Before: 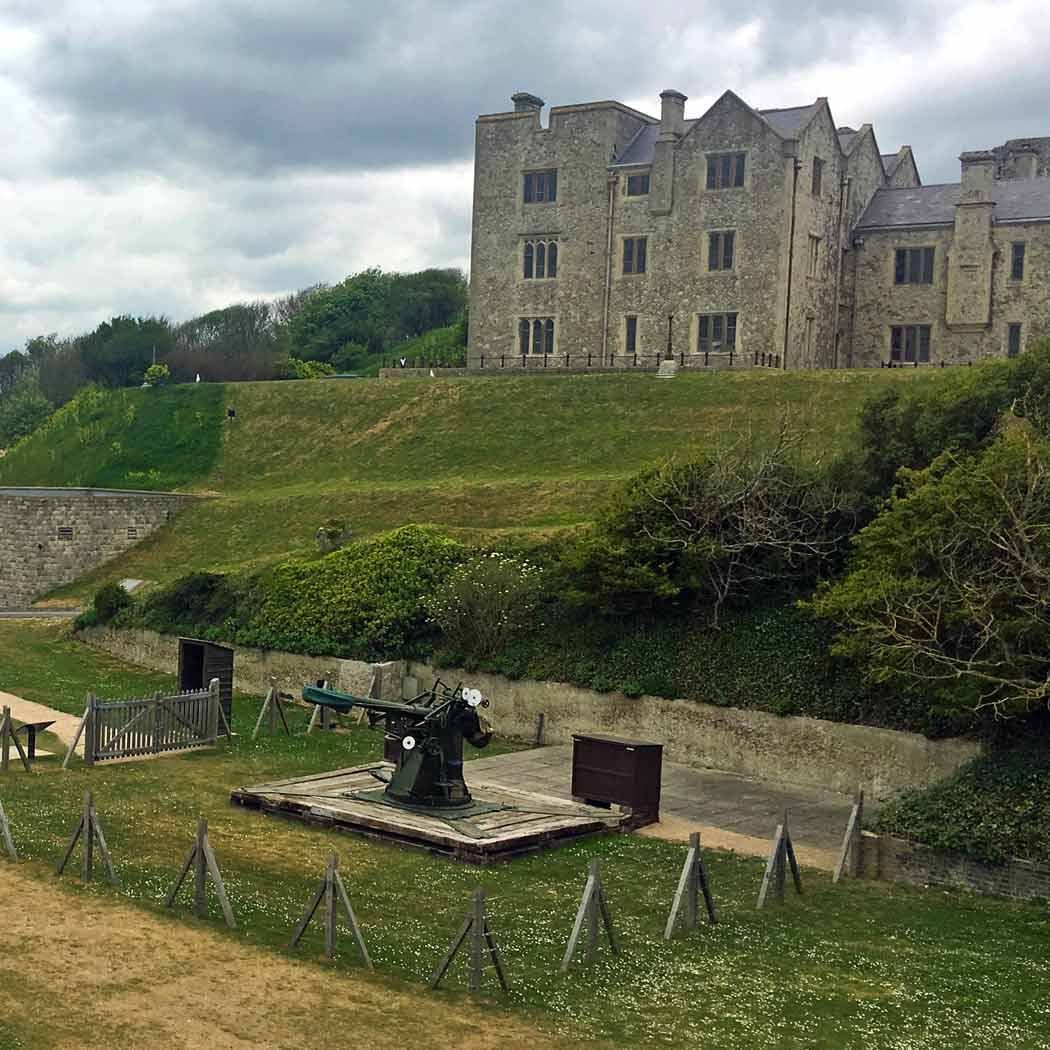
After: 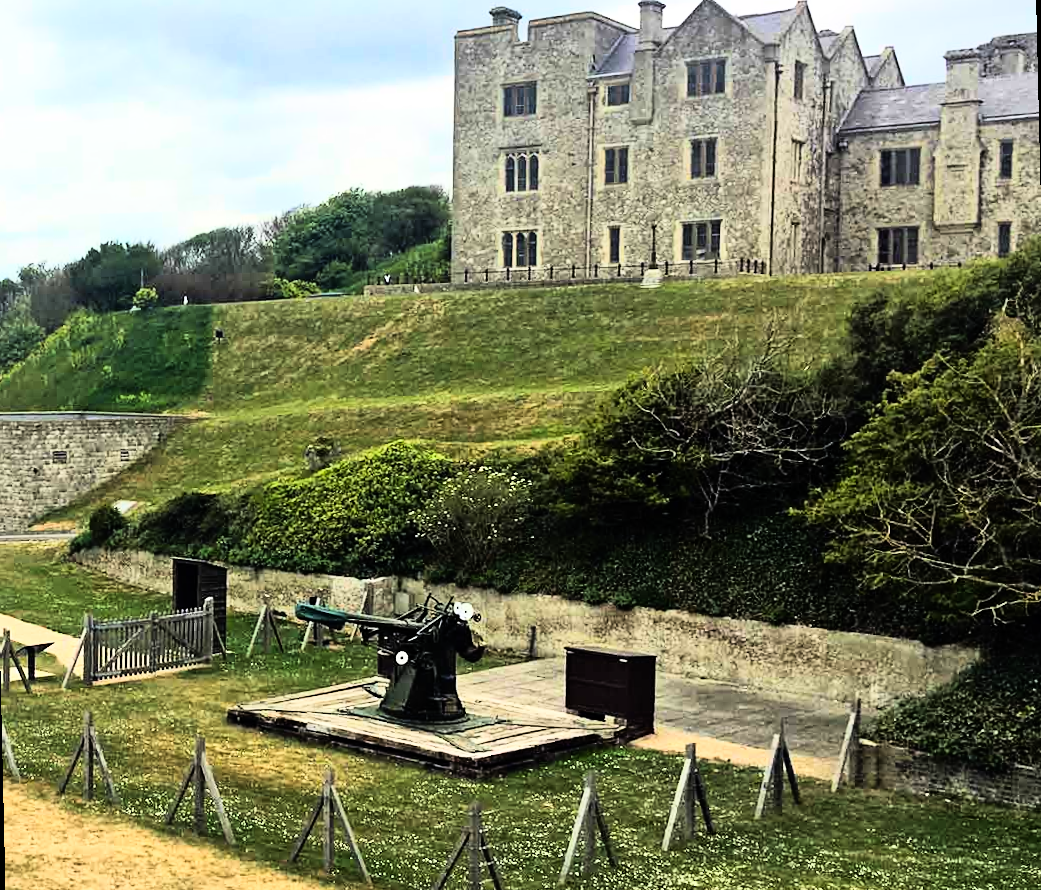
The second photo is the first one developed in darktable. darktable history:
crop and rotate: top 5.609%, bottom 5.609%
rgb curve: curves: ch0 [(0, 0) (0.21, 0.15) (0.24, 0.21) (0.5, 0.75) (0.75, 0.96) (0.89, 0.99) (1, 1)]; ch1 [(0, 0.02) (0.21, 0.13) (0.25, 0.2) (0.5, 0.67) (0.75, 0.9) (0.89, 0.97) (1, 1)]; ch2 [(0, 0.02) (0.21, 0.13) (0.25, 0.2) (0.5, 0.67) (0.75, 0.9) (0.89, 0.97) (1, 1)], compensate middle gray true
rotate and perspective: rotation -1.32°, lens shift (horizontal) -0.031, crop left 0.015, crop right 0.985, crop top 0.047, crop bottom 0.982
